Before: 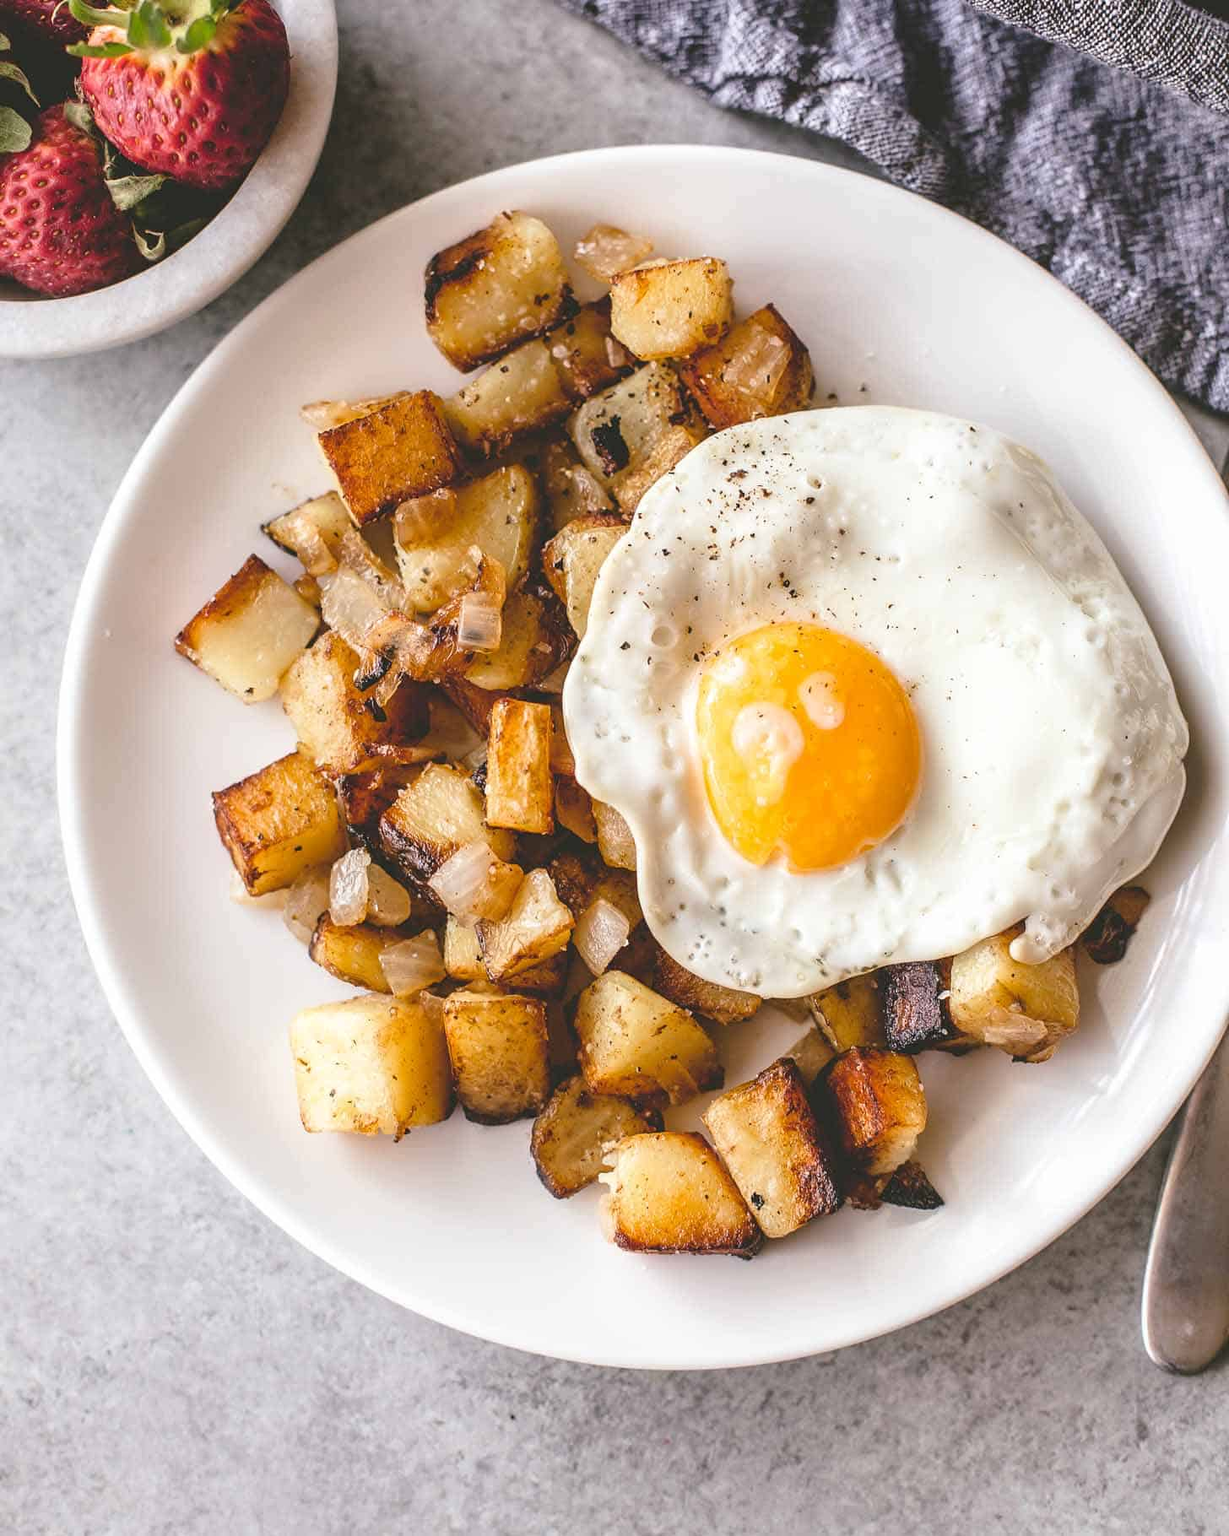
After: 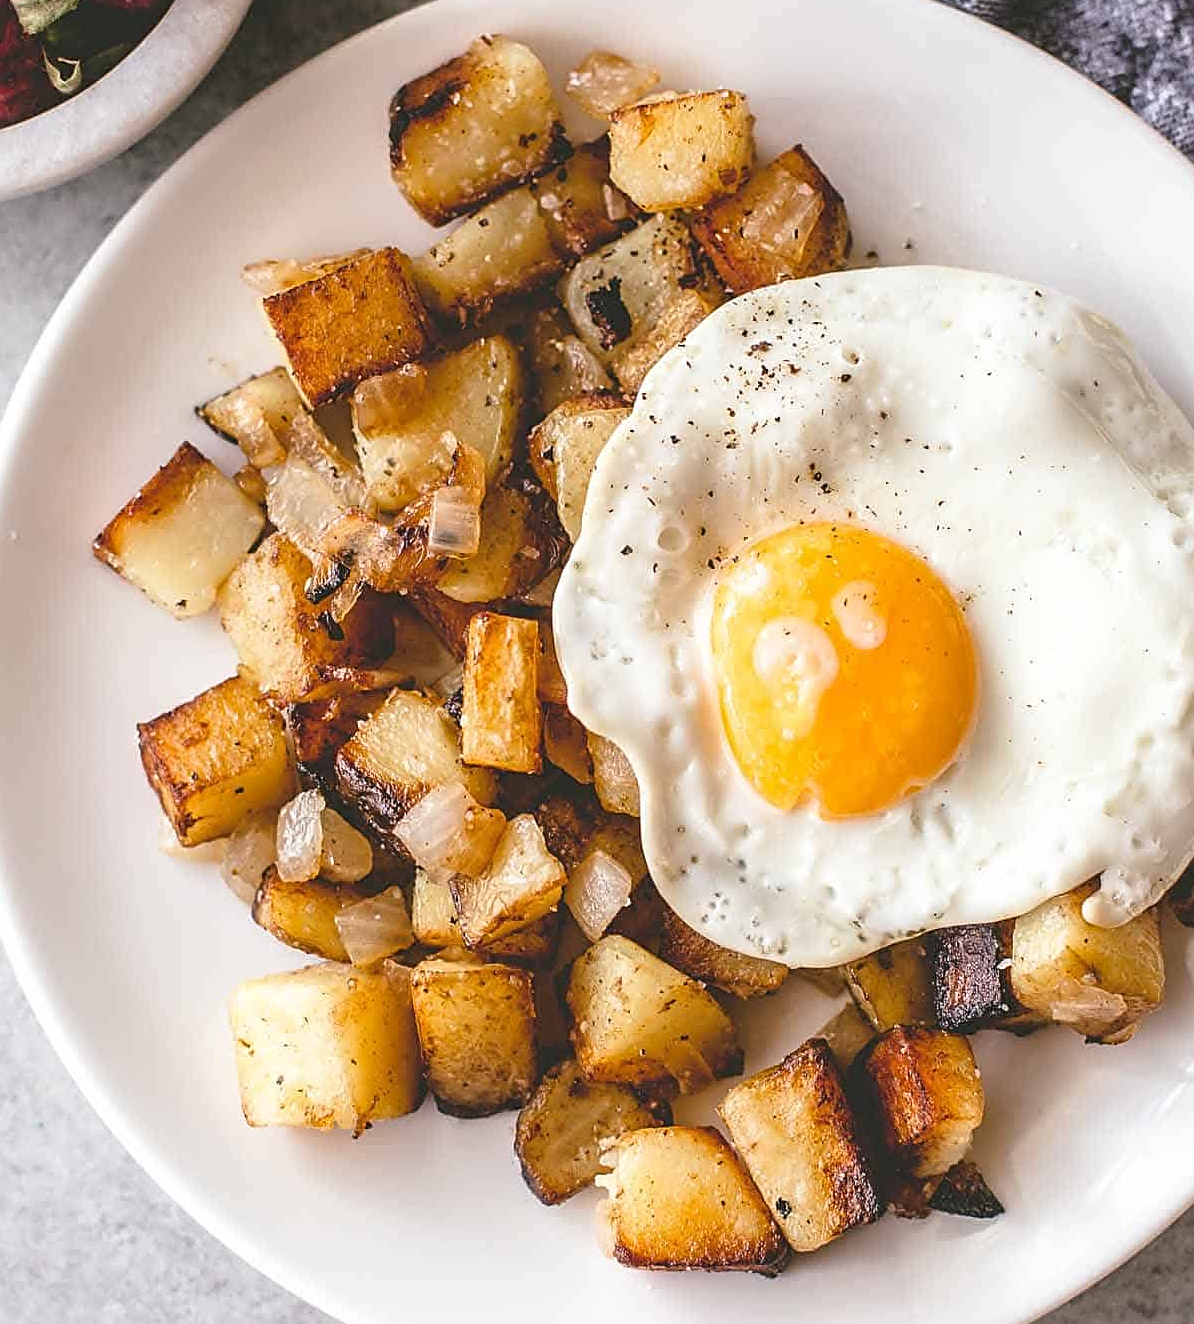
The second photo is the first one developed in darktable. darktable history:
sharpen: radius 1.967
crop: left 7.856%, top 11.836%, right 10.12%, bottom 15.387%
